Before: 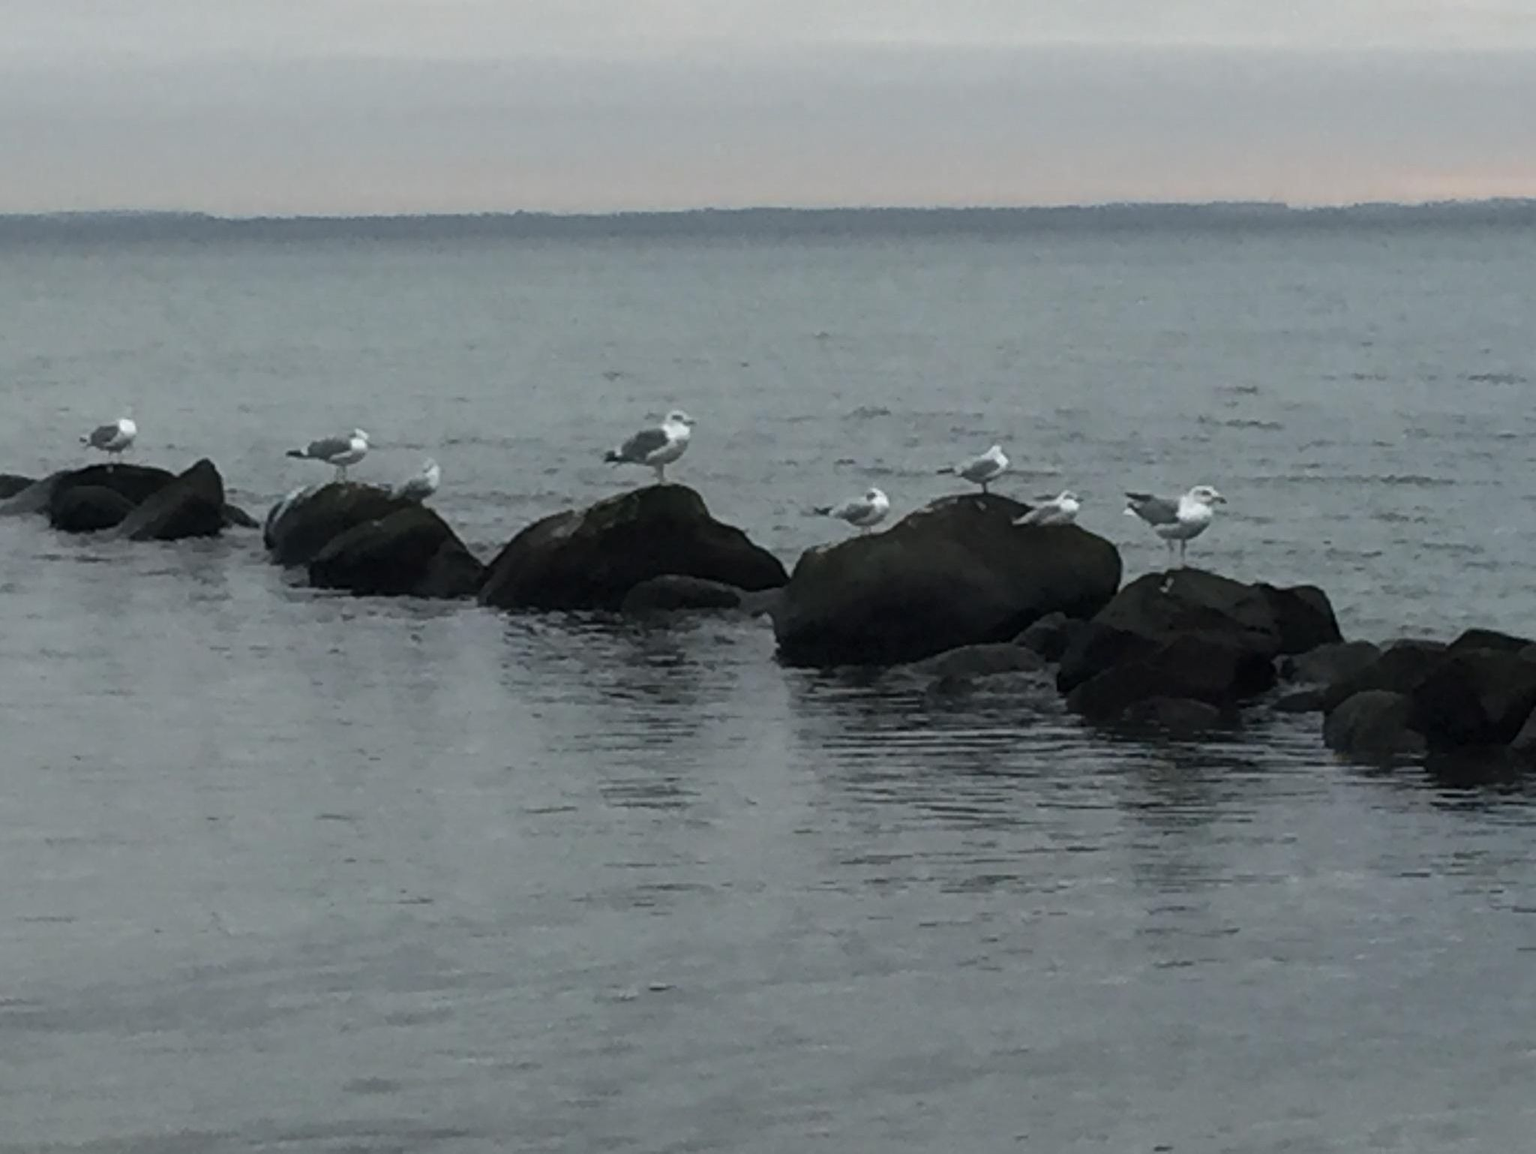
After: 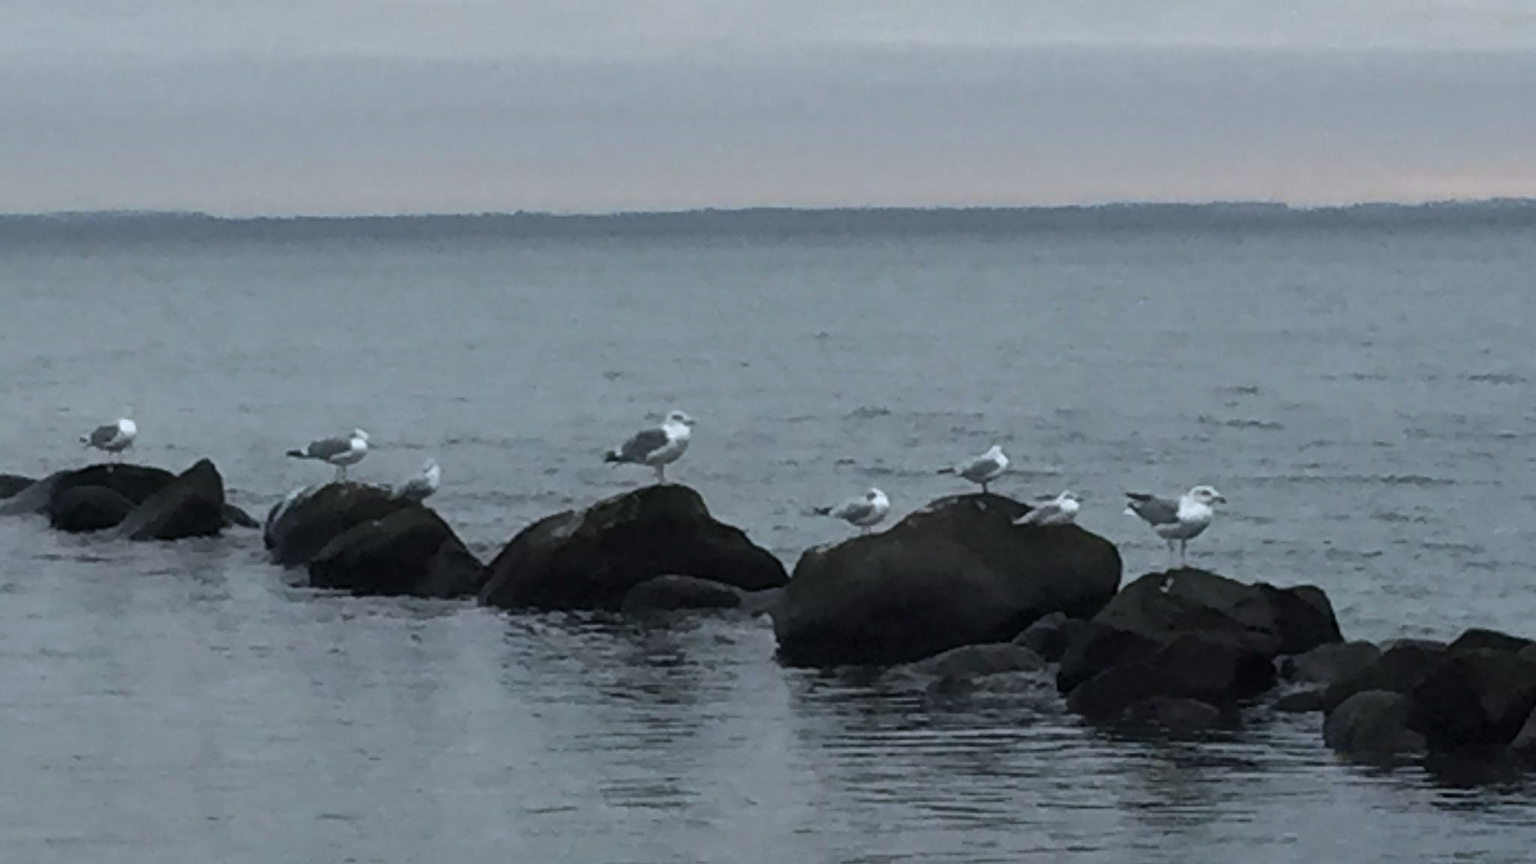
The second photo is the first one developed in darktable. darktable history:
shadows and highlights: shadows 32.83, highlights -47.7, soften with gaussian
crop: bottom 24.967%
white balance: red 0.967, blue 1.049
